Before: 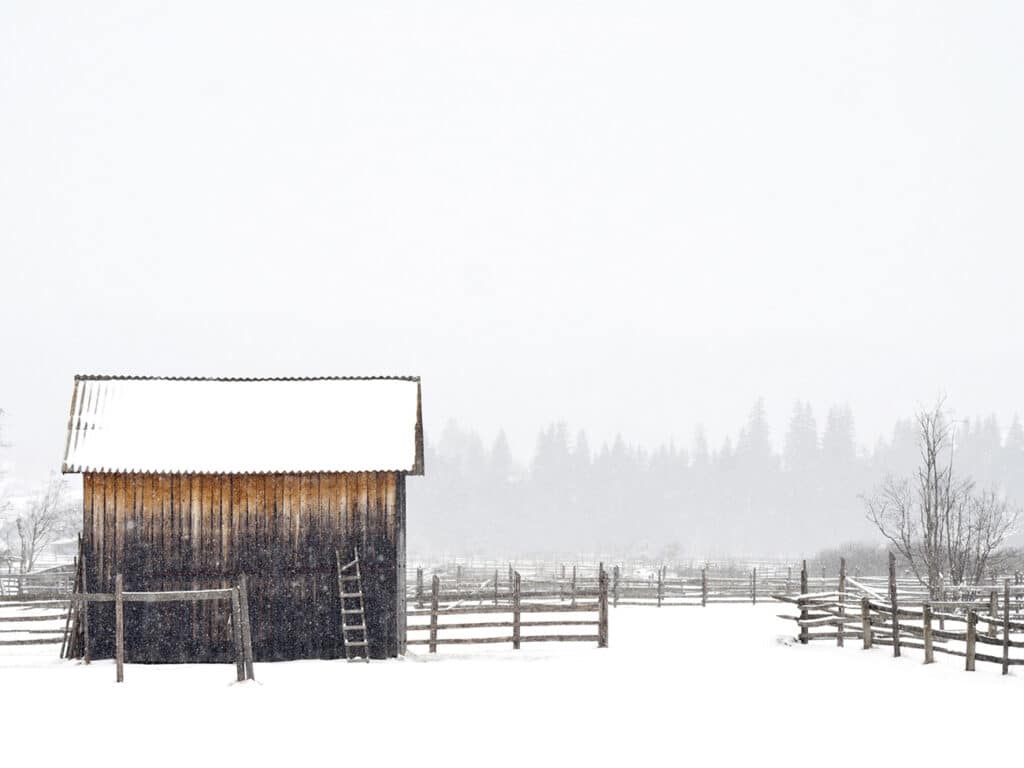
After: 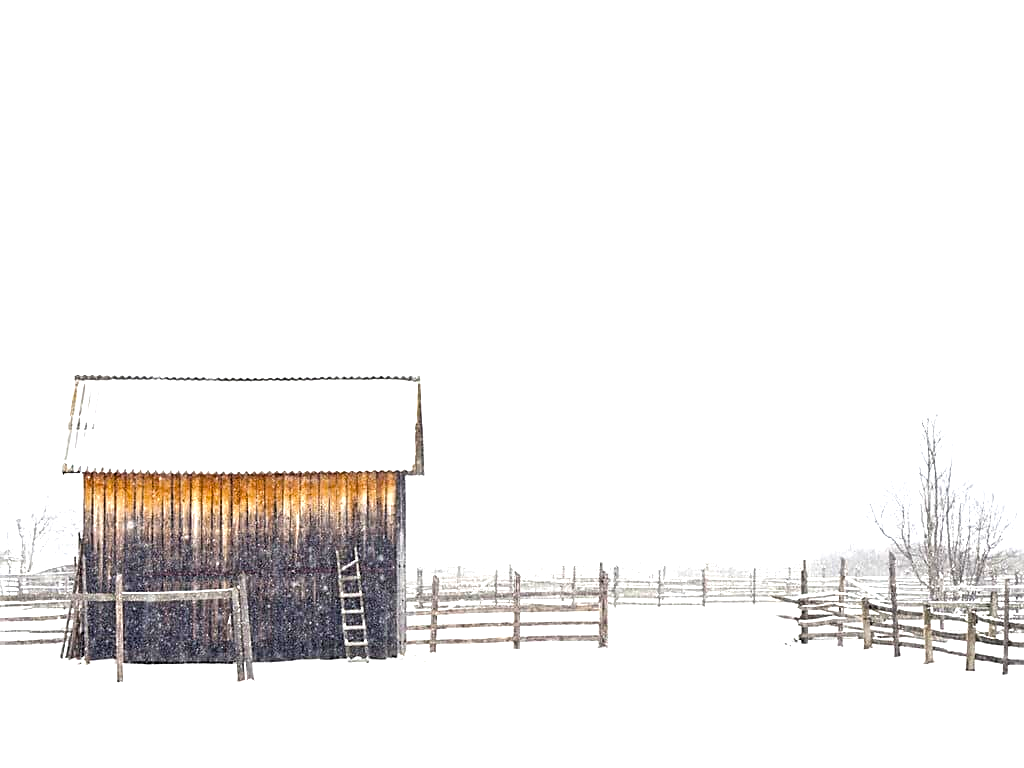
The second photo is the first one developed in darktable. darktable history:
color balance rgb: perceptual saturation grading › global saturation 30%, global vibrance 10%
sharpen: on, module defaults
exposure: exposure 0.935 EV, compensate highlight preservation false
